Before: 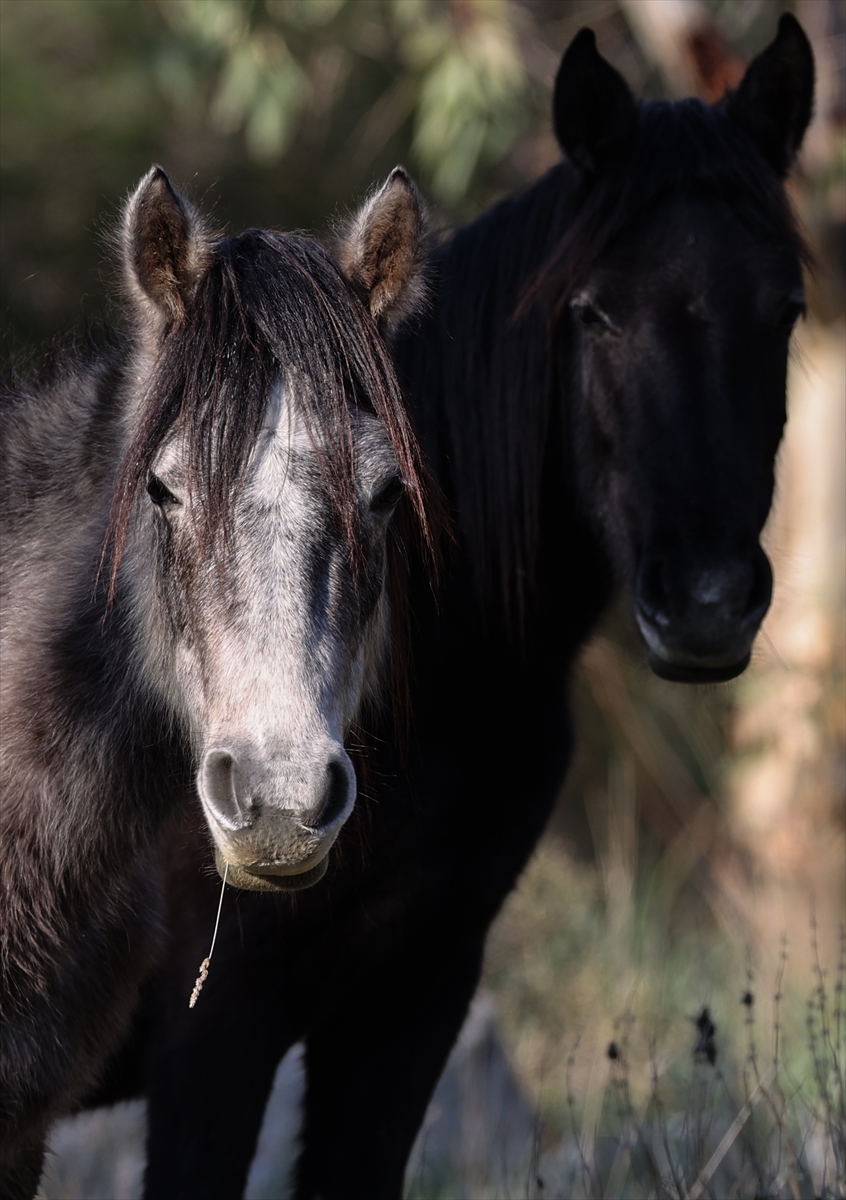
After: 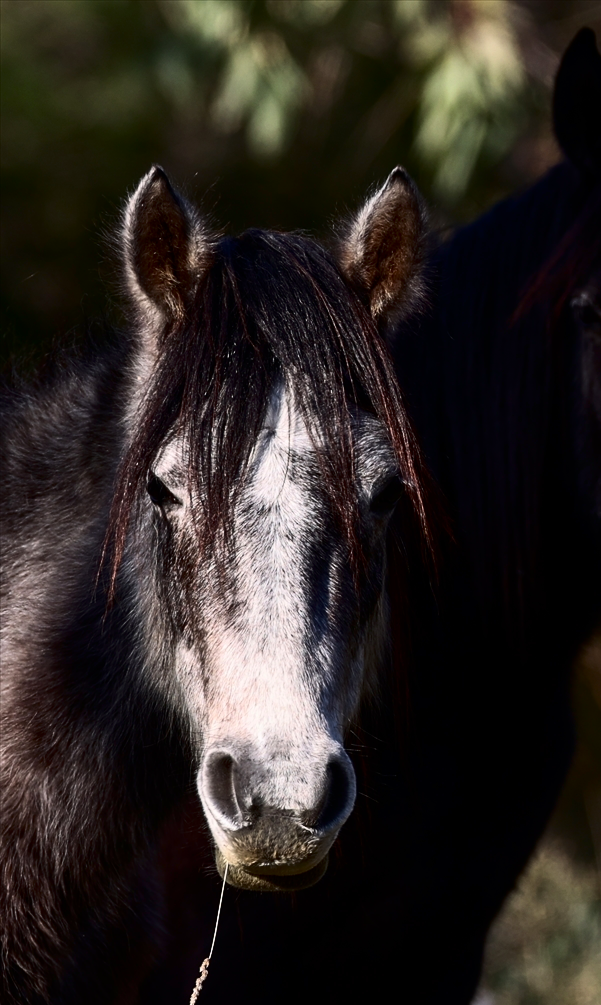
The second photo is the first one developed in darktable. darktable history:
crop: right 28.879%, bottom 16.225%
contrast brightness saturation: contrast 0.328, brightness -0.083, saturation 0.167
